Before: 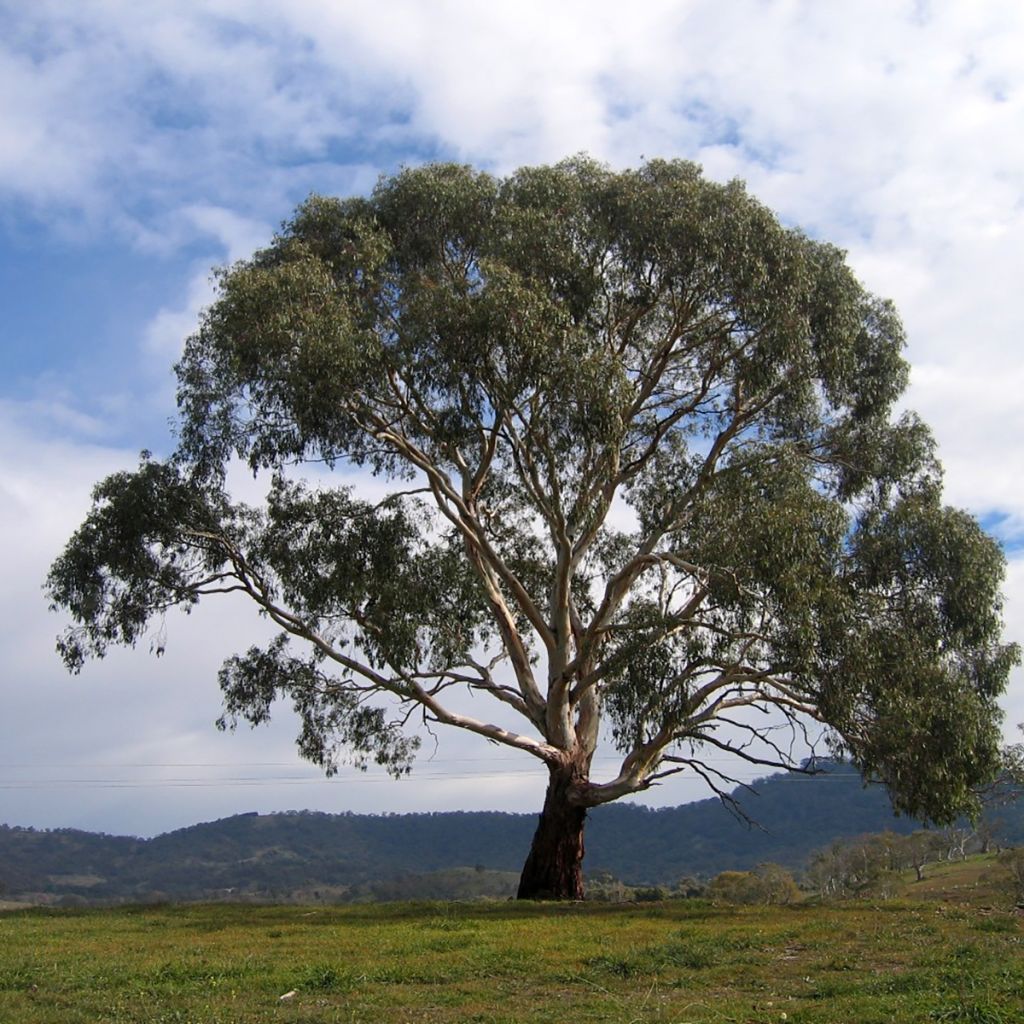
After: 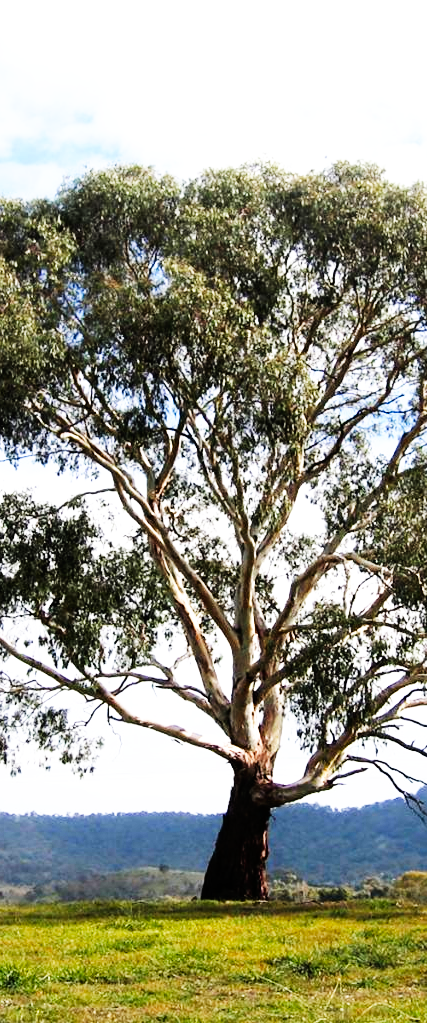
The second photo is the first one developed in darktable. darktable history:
base curve: curves: ch0 [(0, 0) (0.007, 0.004) (0.027, 0.03) (0.046, 0.07) (0.207, 0.54) (0.442, 0.872) (0.673, 0.972) (1, 1)], preserve colors none
crop: left 30.915%, right 27.349%
tone equalizer: -8 EV -0.766 EV, -7 EV -0.671 EV, -6 EV -0.566 EV, -5 EV -0.371 EV, -3 EV 0.387 EV, -2 EV 0.6 EV, -1 EV 0.686 EV, +0 EV 0.753 EV
